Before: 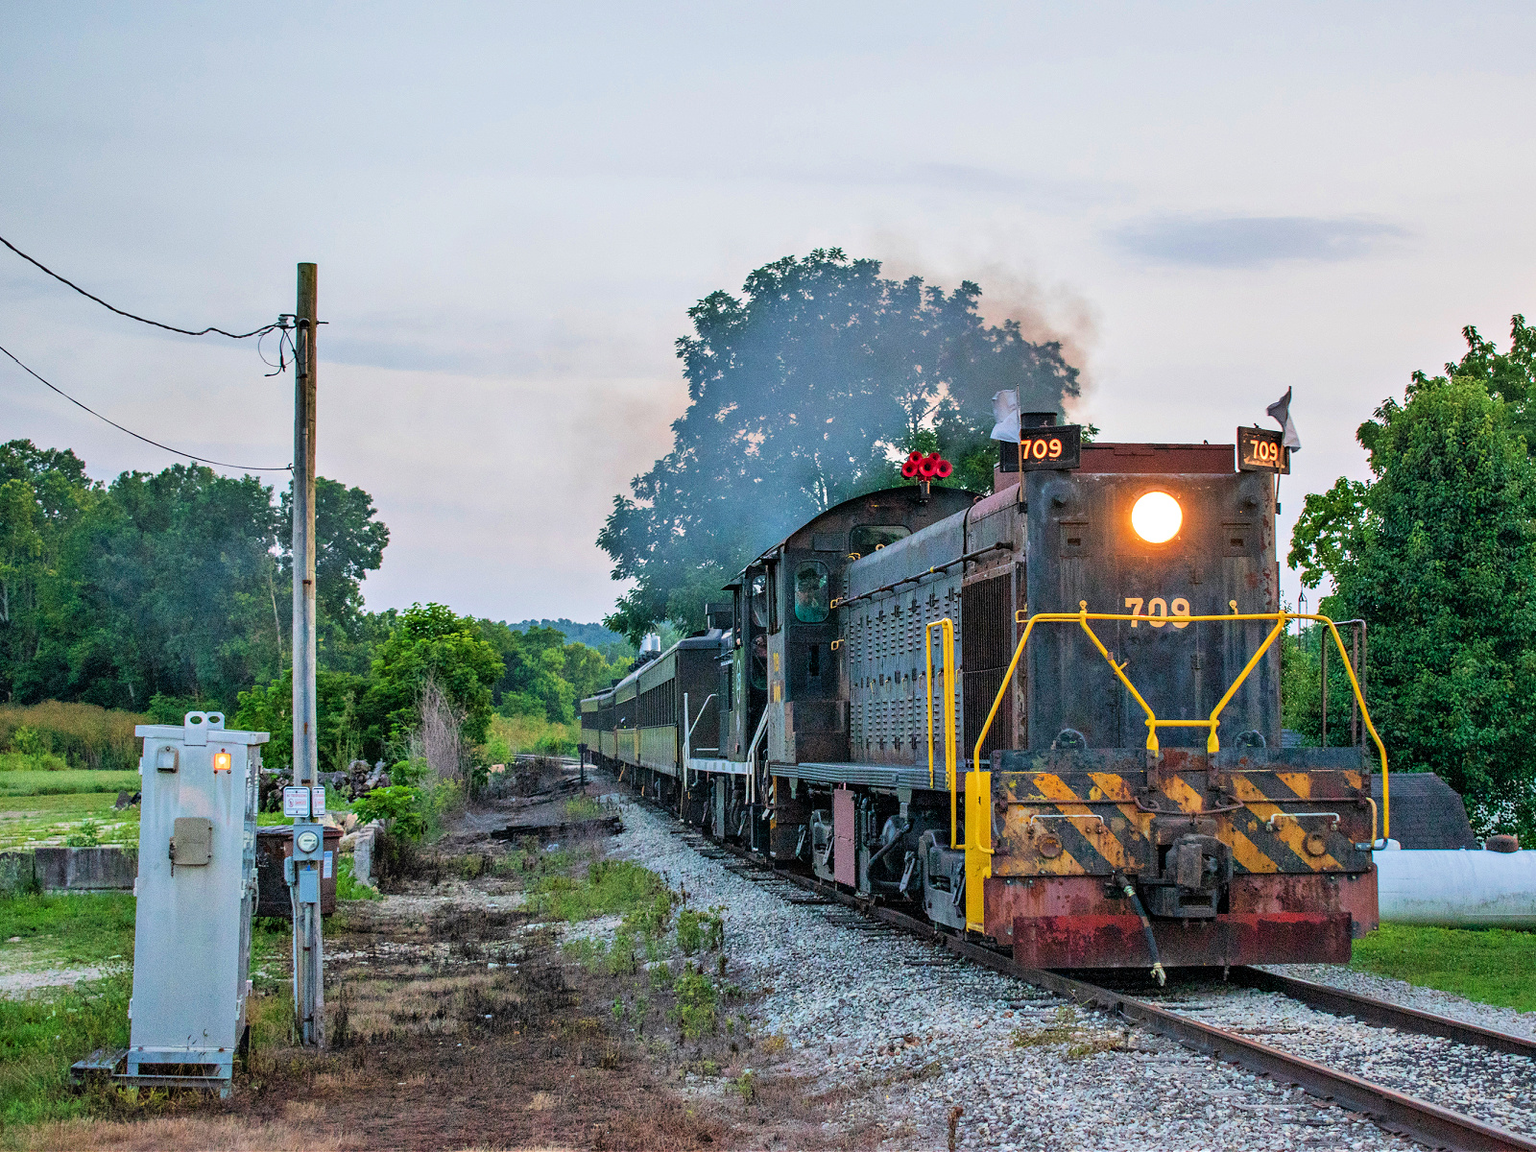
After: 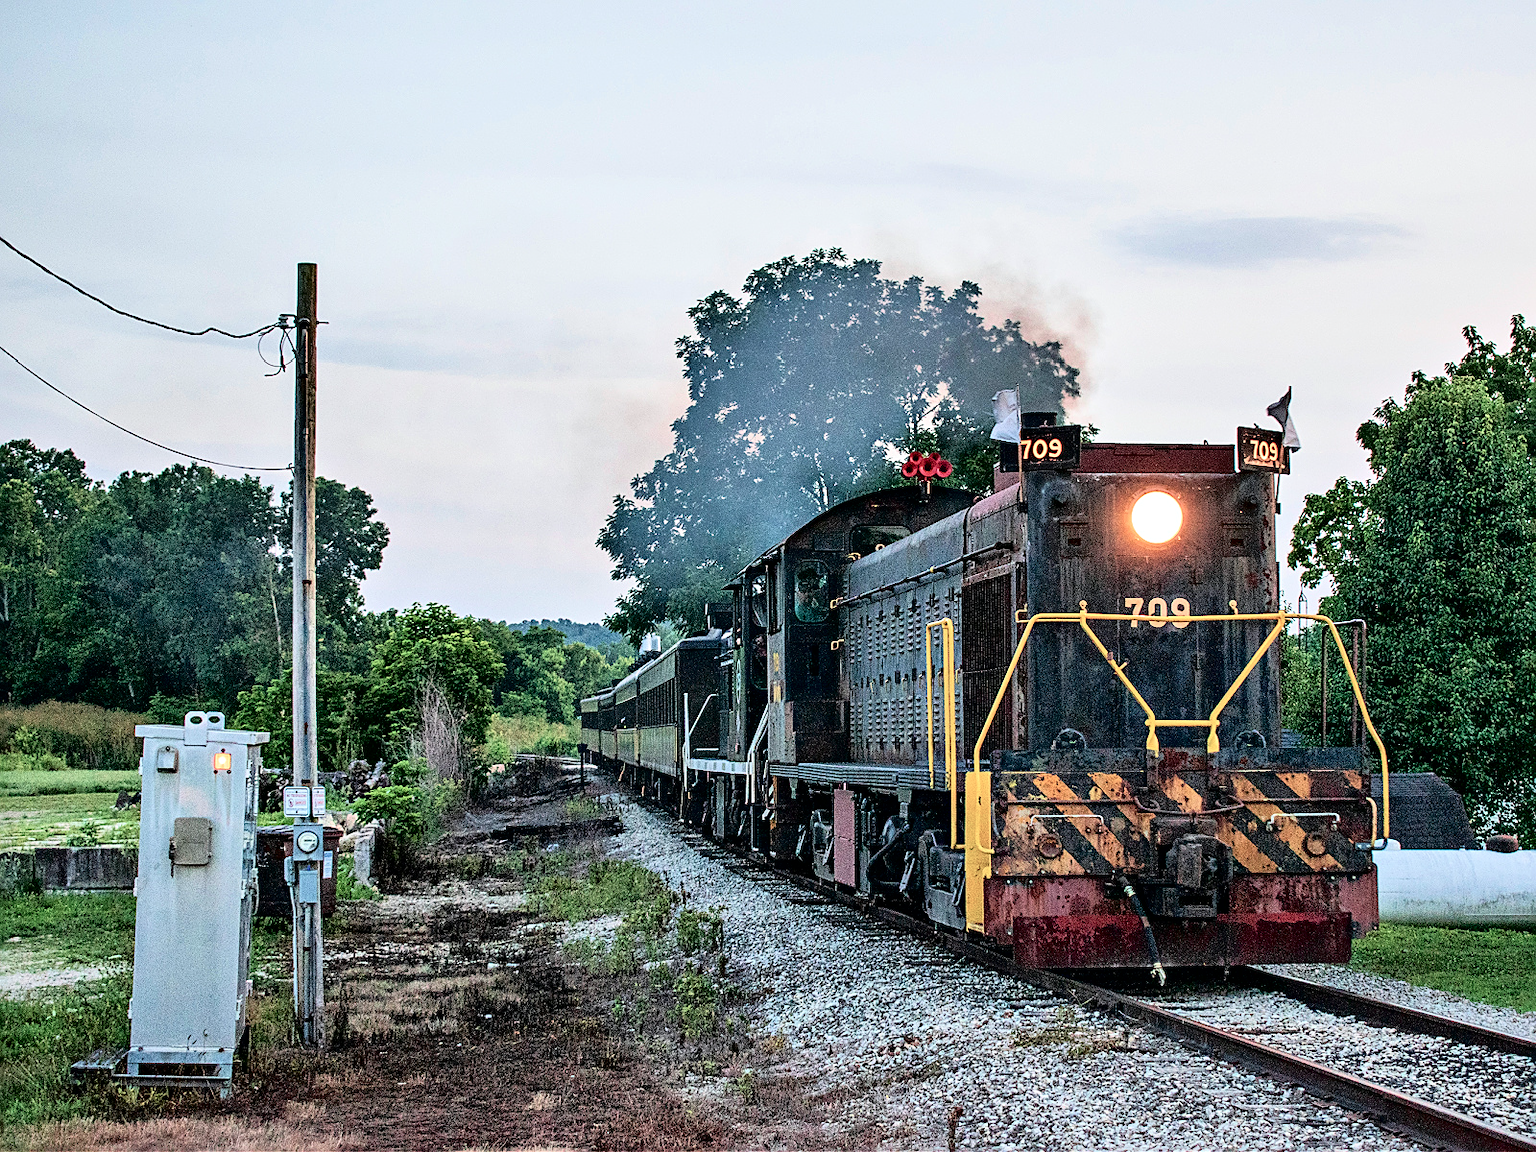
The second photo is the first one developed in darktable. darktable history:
contrast brightness saturation: contrast 0.25, saturation -0.318
sharpen: on, module defaults
local contrast: mode bilateral grid, contrast 20, coarseness 50, detail 119%, midtone range 0.2
tone curve: curves: ch0 [(0, 0) (0.126, 0.061) (0.362, 0.382) (0.498, 0.498) (0.706, 0.712) (1, 1)]; ch1 [(0, 0) (0.5, 0.497) (0.55, 0.578) (1, 1)]; ch2 [(0, 0) (0.44, 0.424) (0.489, 0.486) (0.537, 0.538) (1, 1)], color space Lab, independent channels, preserve colors none
